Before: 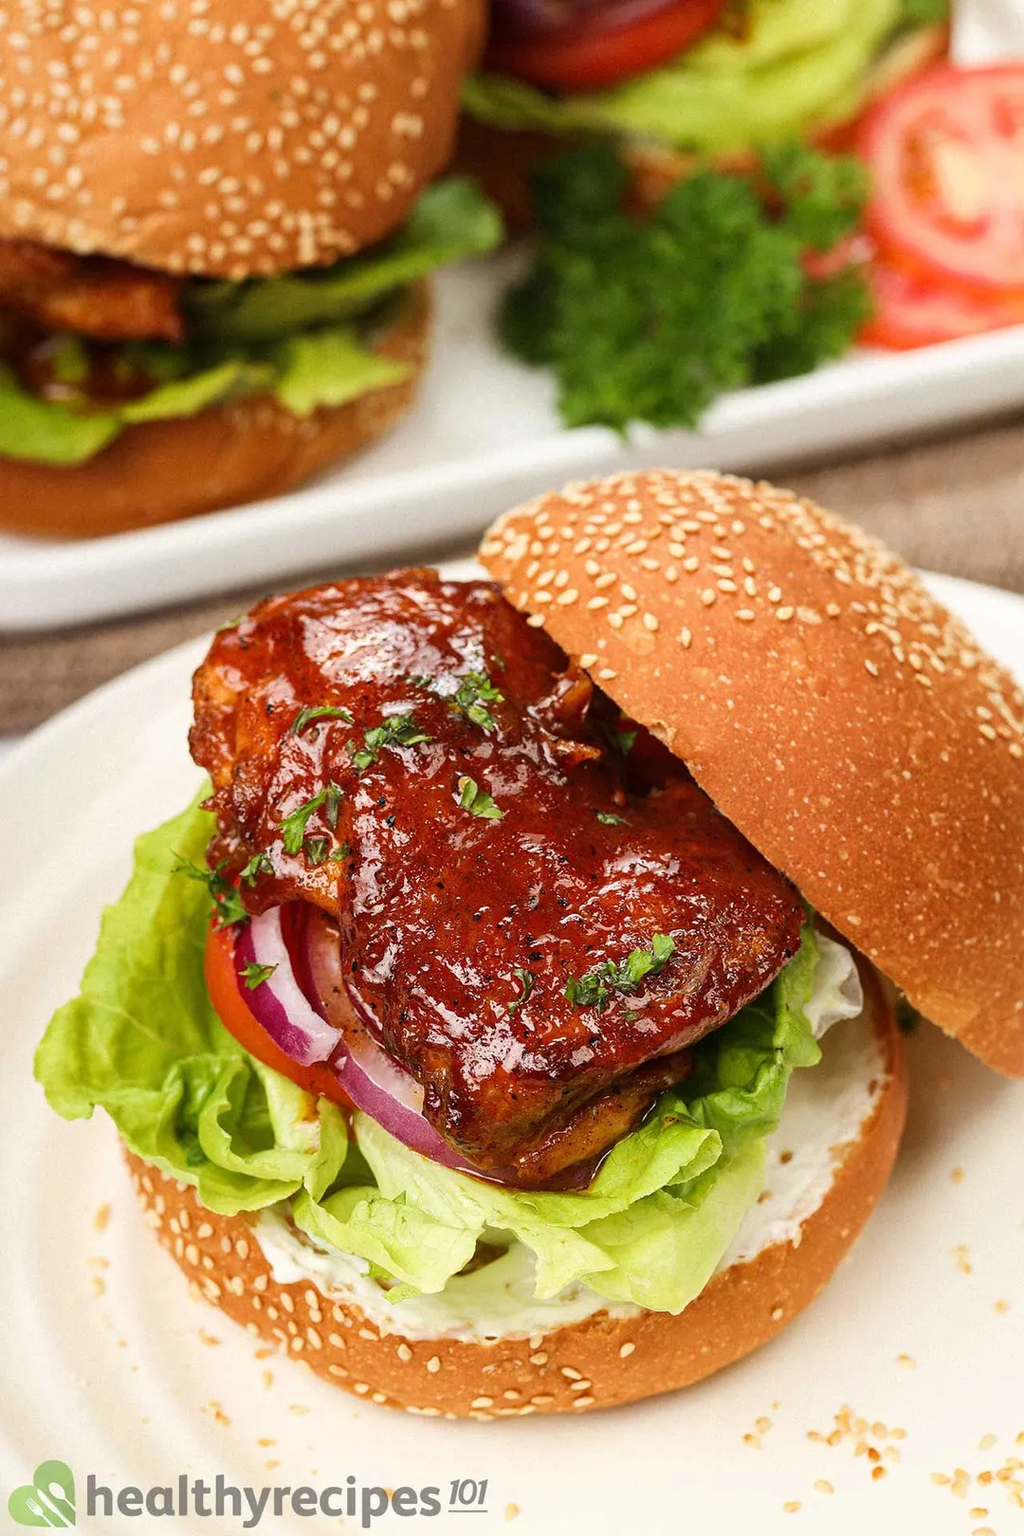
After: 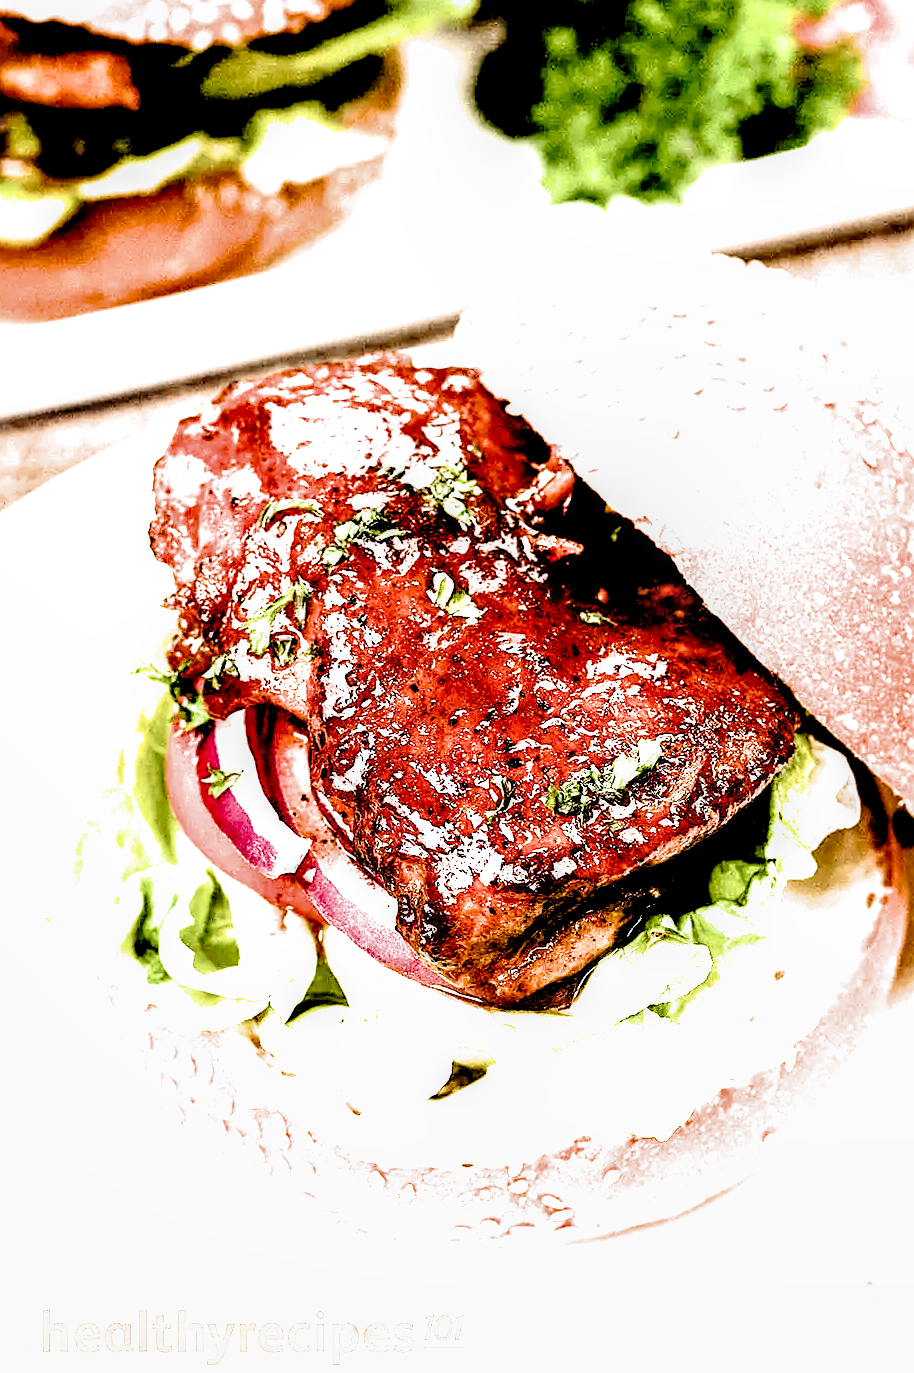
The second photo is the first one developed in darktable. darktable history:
crop and rotate: left 4.666%, top 15.194%, right 10.677%
tone curve: curves: ch0 [(0, 0) (0.105, 0.068) (0.181, 0.14) (0.28, 0.259) (0.384, 0.404) (0.485, 0.531) (0.638, 0.681) (0.87, 0.883) (1, 0.977)]; ch1 [(0, 0) (0.161, 0.092) (0.35, 0.33) (0.379, 0.401) (0.456, 0.469) (0.501, 0.499) (0.516, 0.524) (0.562, 0.569) (0.635, 0.646) (1, 1)]; ch2 [(0, 0) (0.371, 0.362) (0.437, 0.437) (0.5, 0.5) (0.53, 0.524) (0.56, 0.561) (0.622, 0.606) (1, 1)], preserve colors none
sharpen: radius 1.592, amount 0.364, threshold 1.235
exposure: black level correction 0, exposure 1.199 EV, compensate highlight preservation false
local contrast: highlights 60%, shadows 63%, detail 160%
color balance rgb: linear chroma grading › global chroma 9.683%, perceptual saturation grading › global saturation 14.52%, perceptual saturation grading › highlights -25.188%, perceptual saturation grading › shadows 25.049%, perceptual brilliance grading › global brilliance -17.339%, perceptual brilliance grading › highlights 29.439%
filmic rgb: black relative exposure -1.01 EV, white relative exposure 2.09 EV, threshold 3.06 EV, hardness 1.52, contrast 2.244, enable highlight reconstruction true
